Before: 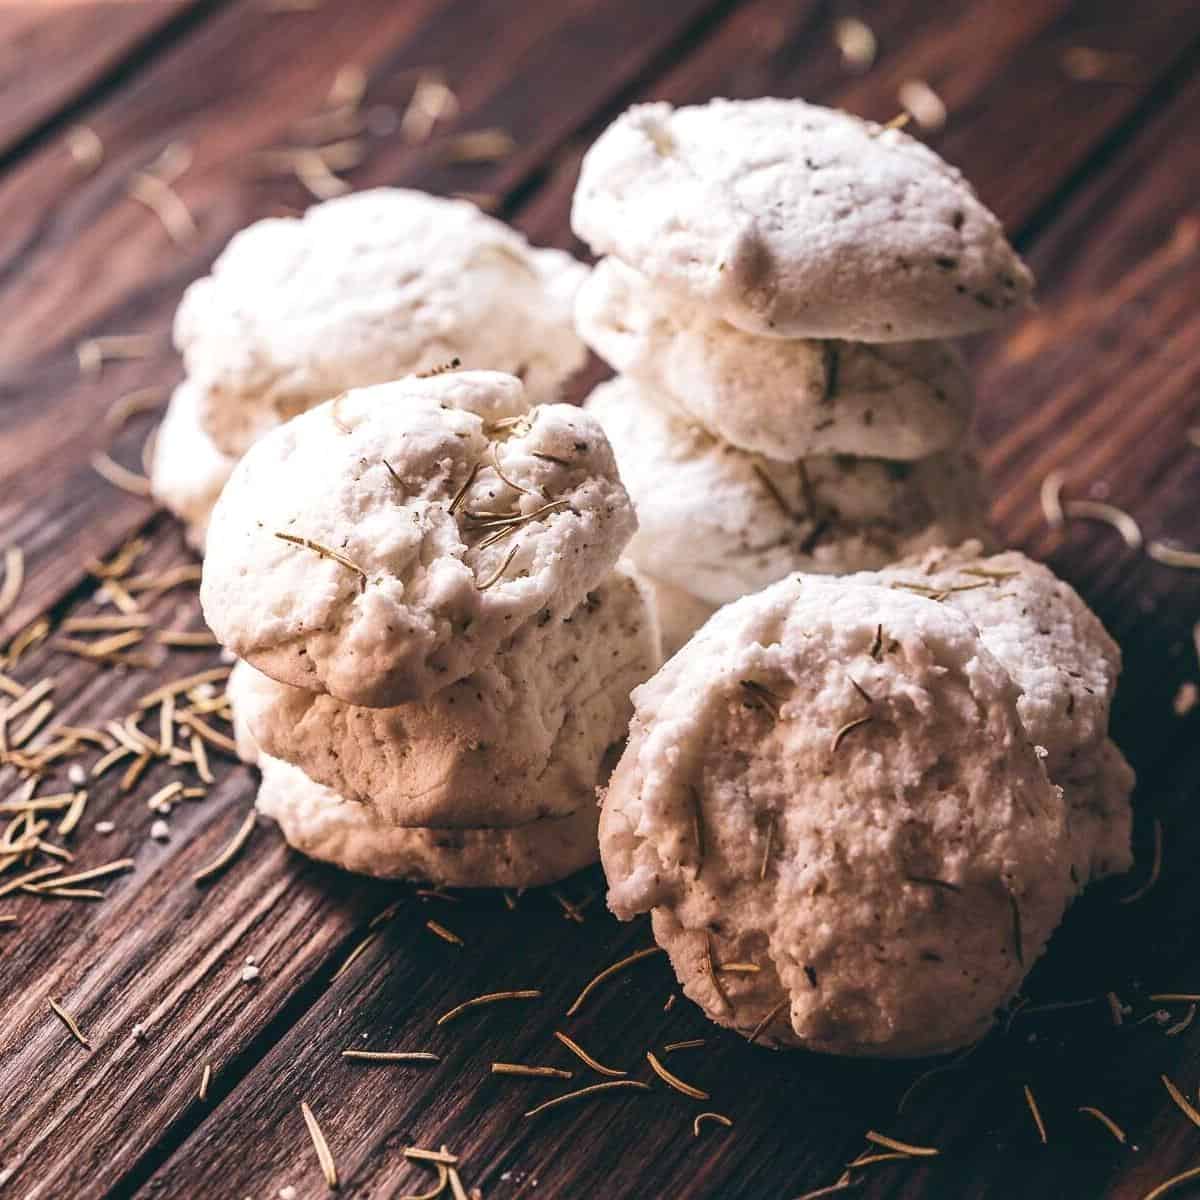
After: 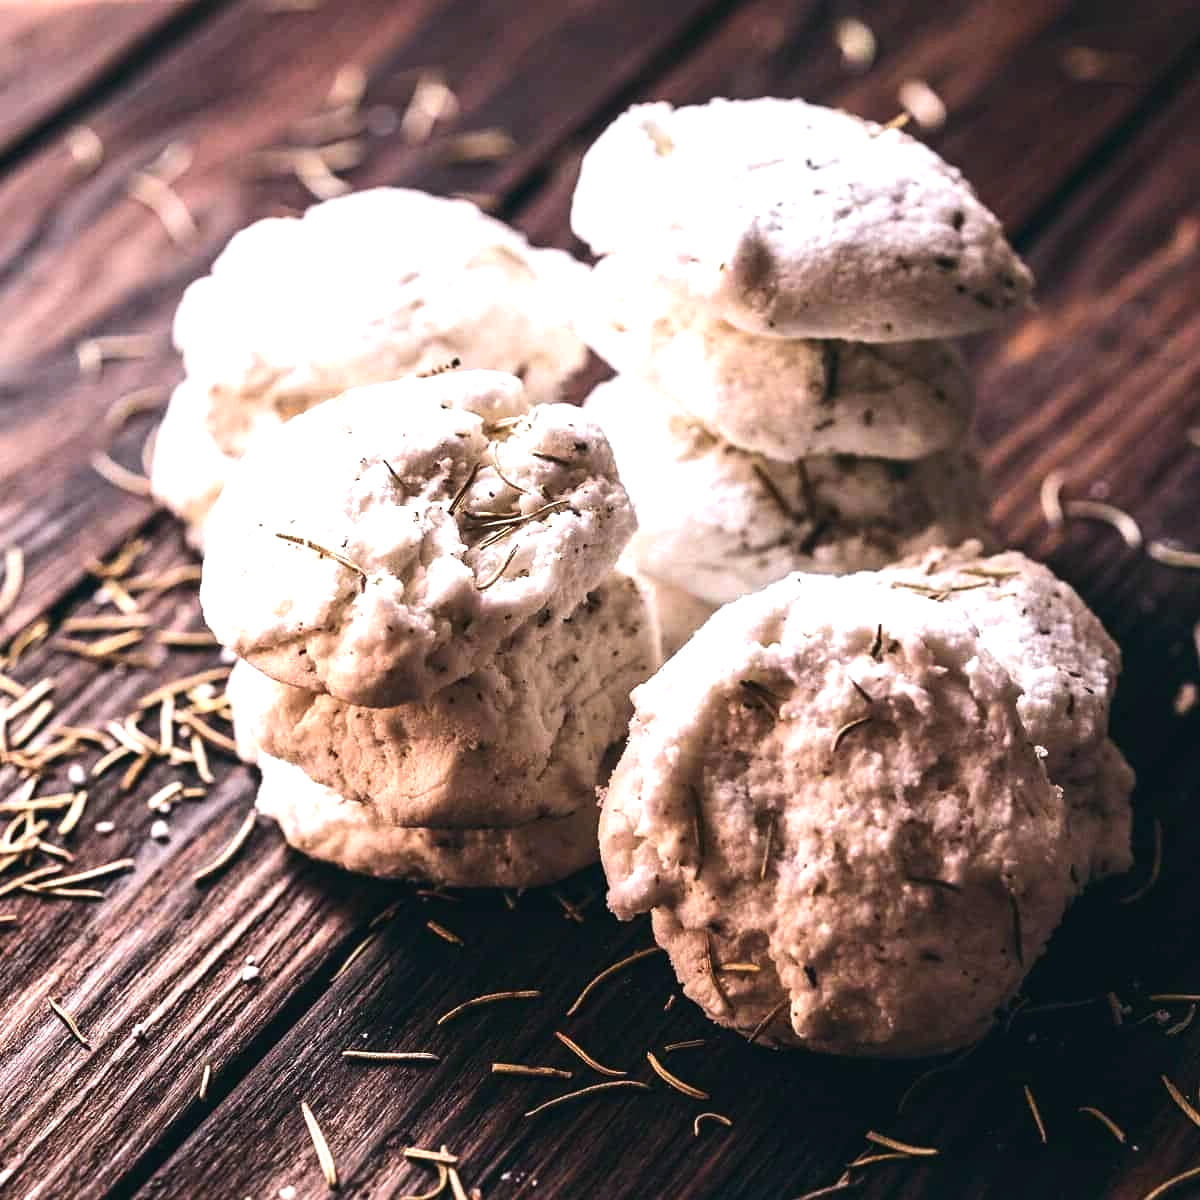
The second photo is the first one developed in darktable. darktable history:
white balance: red 1.004, blue 1.024
tone equalizer: -8 EV -0.75 EV, -7 EV -0.7 EV, -6 EV -0.6 EV, -5 EV -0.4 EV, -3 EV 0.4 EV, -2 EV 0.6 EV, -1 EV 0.7 EV, +0 EV 0.75 EV, edges refinement/feathering 500, mask exposure compensation -1.57 EV, preserve details no
